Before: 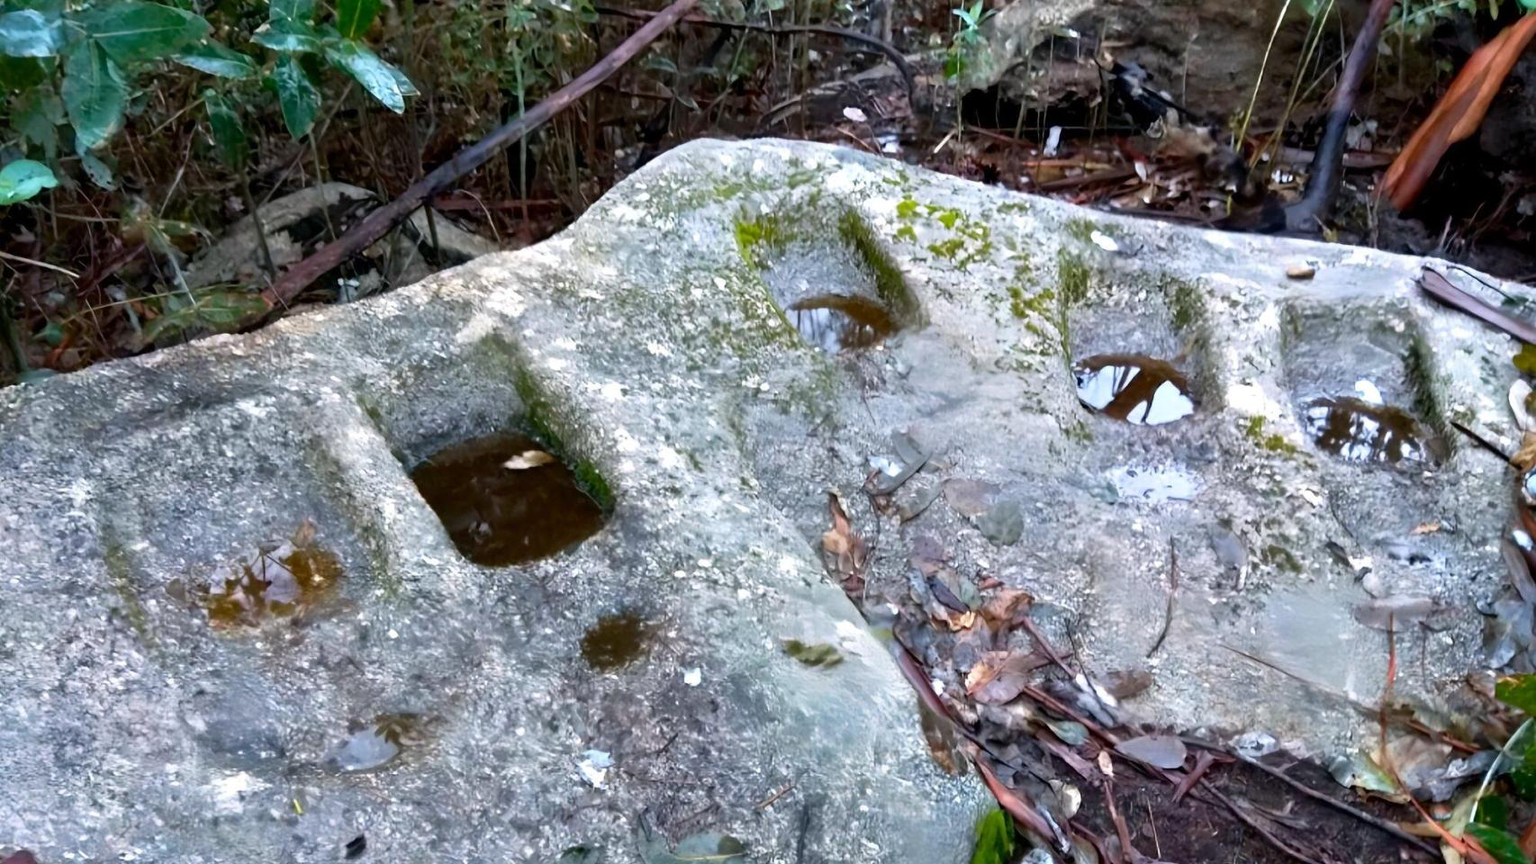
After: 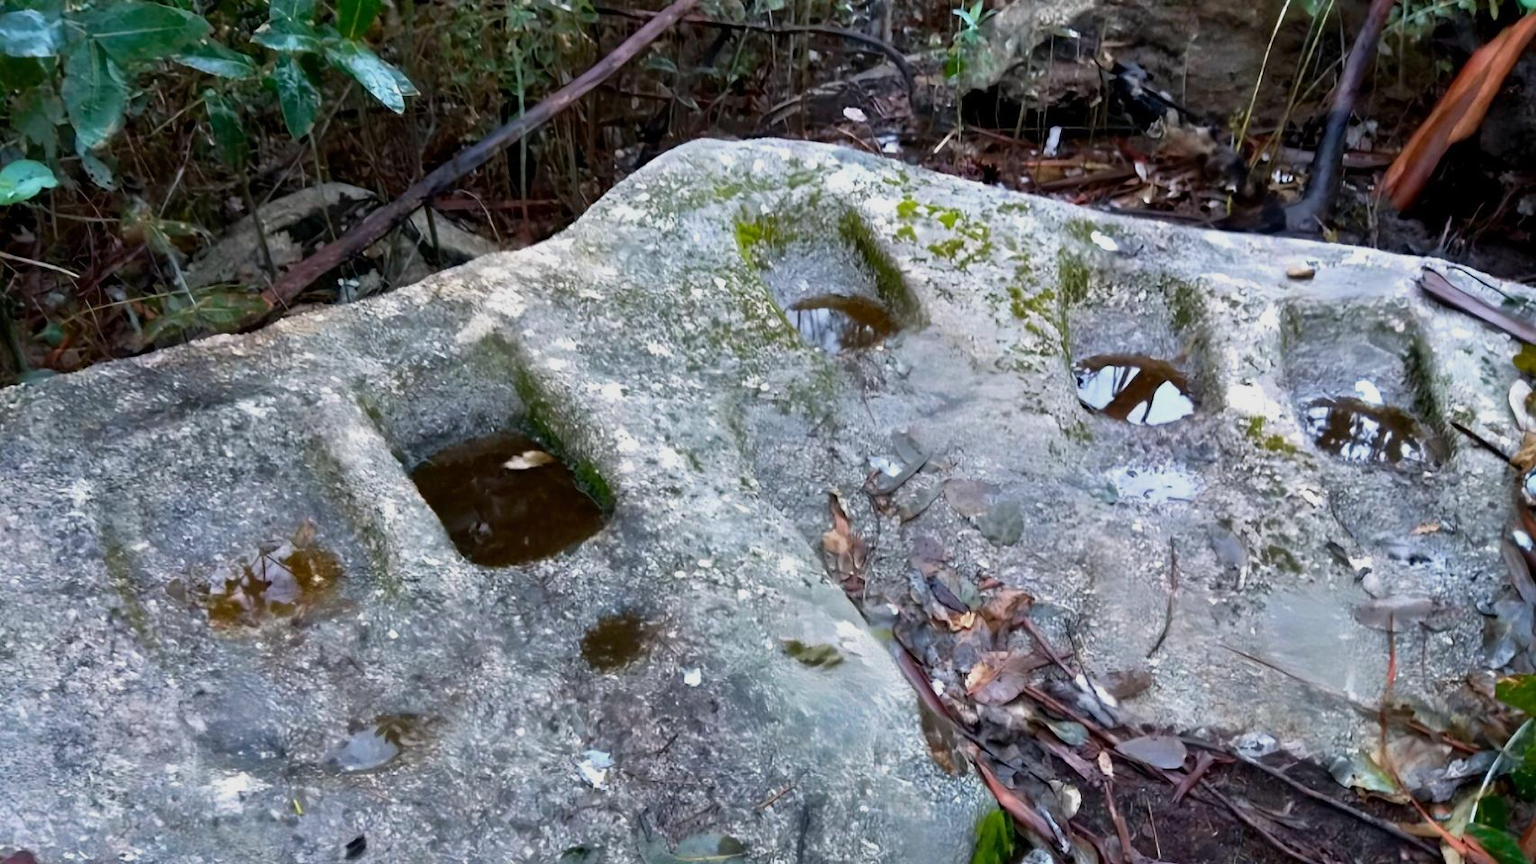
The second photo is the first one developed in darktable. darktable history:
exposure: exposure -0.308 EV, compensate exposure bias true, compensate highlight preservation false
